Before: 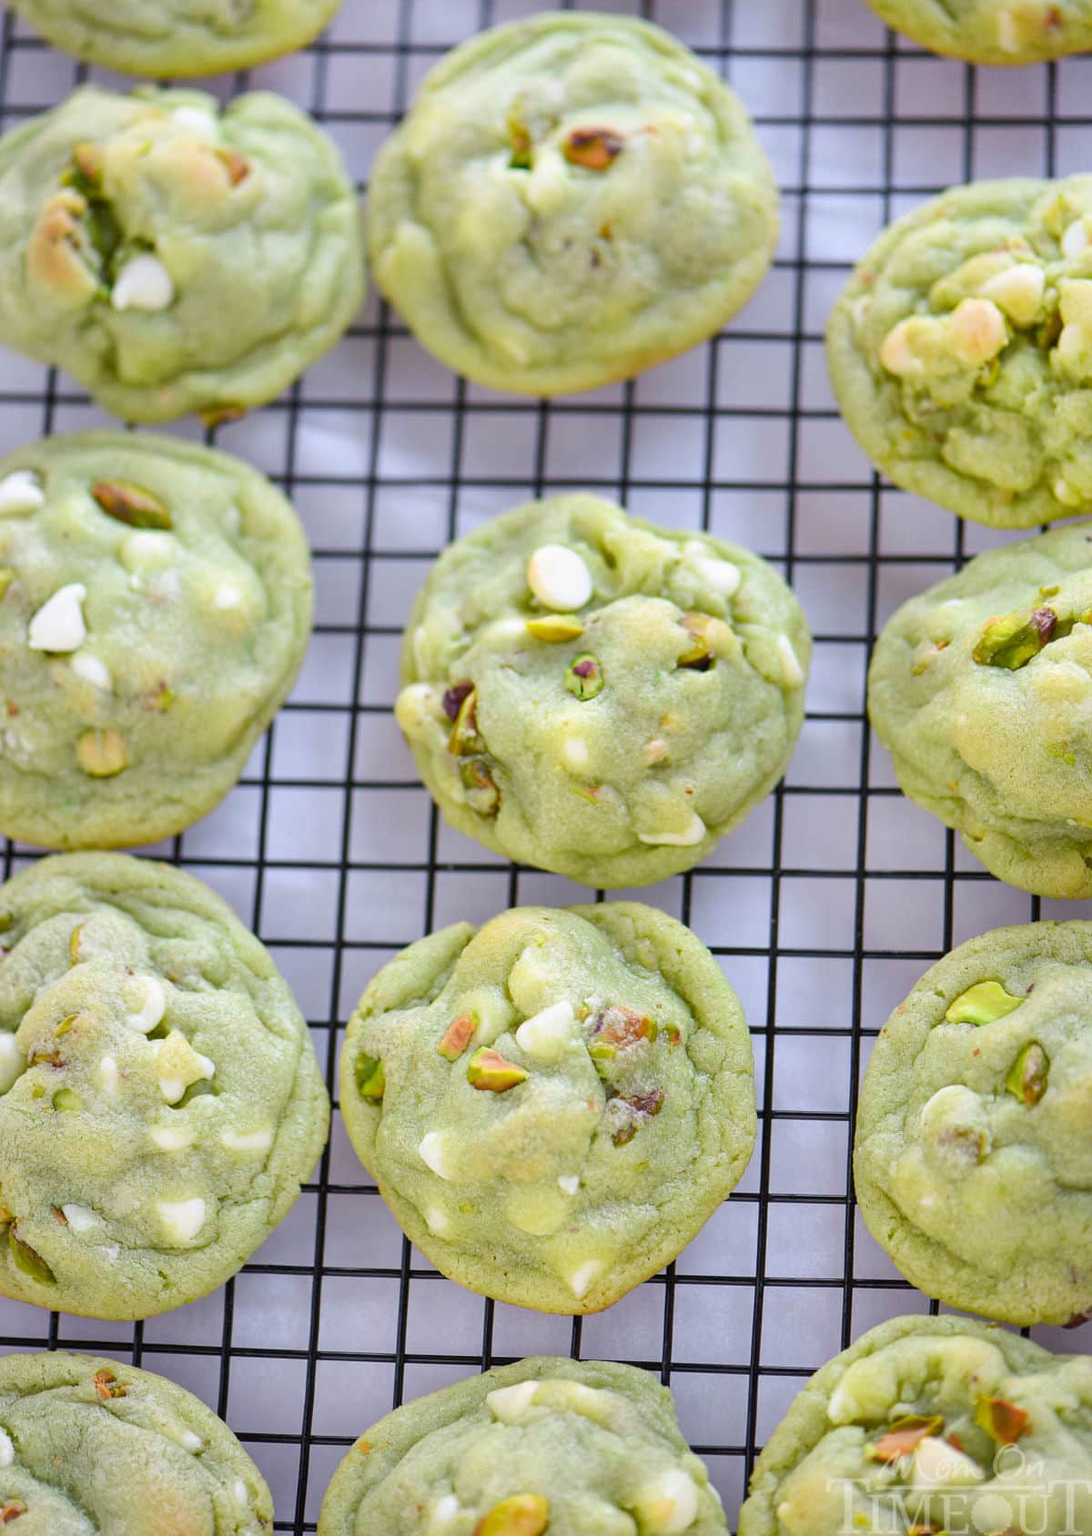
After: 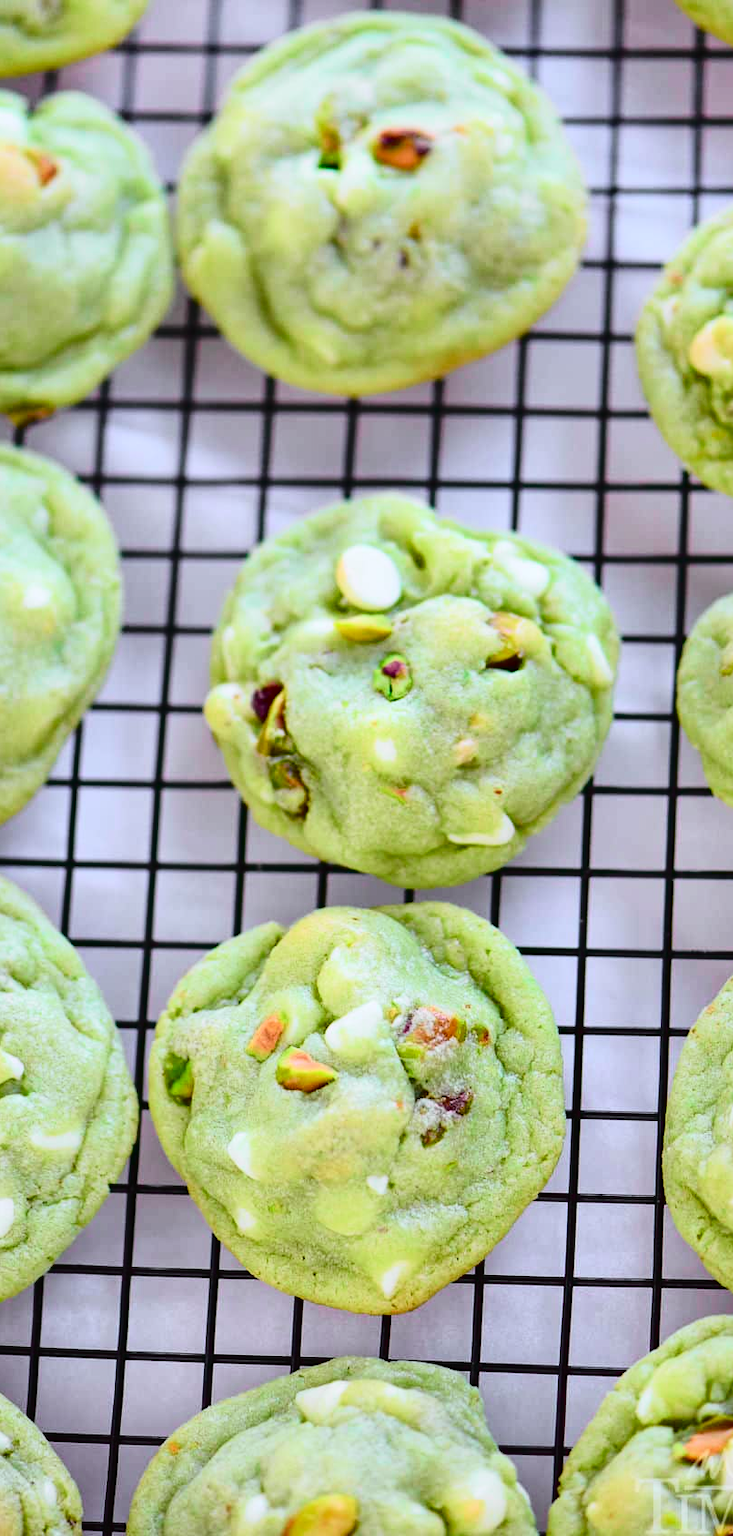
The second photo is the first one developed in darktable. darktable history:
contrast brightness saturation: contrast 0.067, brightness -0.127, saturation 0.054
tone curve: curves: ch0 [(0, 0.014) (0.17, 0.099) (0.392, 0.438) (0.725, 0.828) (0.872, 0.918) (1, 0.981)]; ch1 [(0, 0) (0.402, 0.36) (0.489, 0.491) (0.5, 0.503) (0.515, 0.52) (0.545, 0.574) (0.615, 0.662) (0.701, 0.725) (1, 1)]; ch2 [(0, 0) (0.42, 0.458) (0.485, 0.499) (0.503, 0.503) (0.531, 0.542) (0.561, 0.594) (0.644, 0.694) (0.717, 0.753) (1, 0.991)], color space Lab, independent channels, preserve colors none
crop and rotate: left 17.561%, right 15.221%
color calibration: x 0.367, y 0.379, temperature 4390.04 K, saturation algorithm version 1 (2020)
